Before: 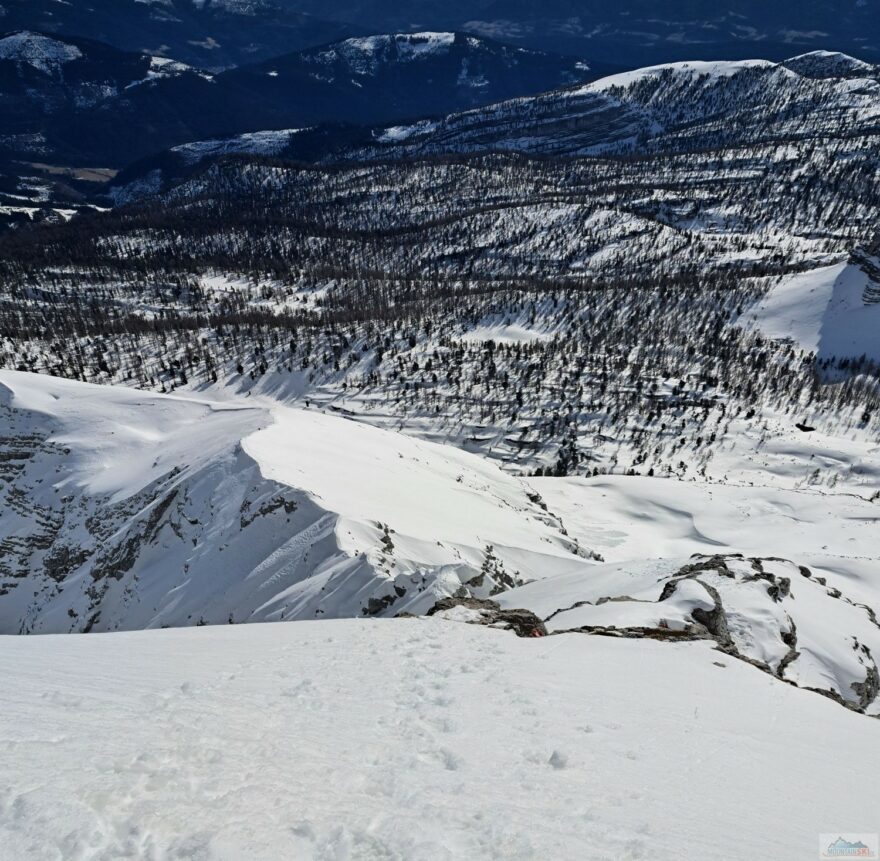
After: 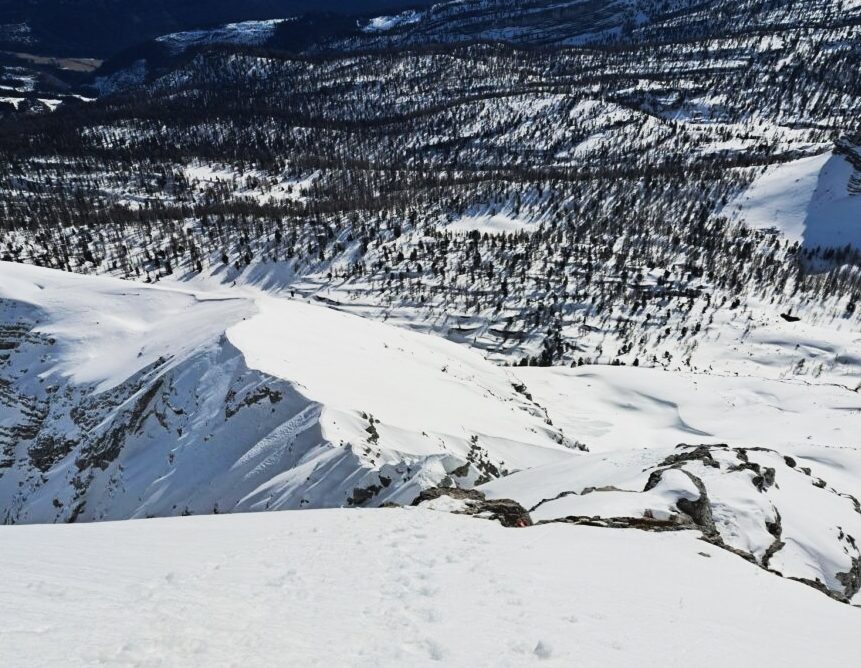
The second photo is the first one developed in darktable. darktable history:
exposure: exposure -0.266 EV, compensate highlight preservation false
tone curve: curves: ch0 [(0, 0.026) (0.172, 0.194) (0.398, 0.437) (0.469, 0.544) (0.612, 0.741) (0.845, 0.926) (1, 0.968)]; ch1 [(0, 0) (0.437, 0.453) (0.472, 0.467) (0.502, 0.502) (0.531, 0.537) (0.574, 0.583) (0.617, 0.64) (0.699, 0.749) (0.859, 0.919) (1, 1)]; ch2 [(0, 0) (0.33, 0.301) (0.421, 0.443) (0.476, 0.502) (0.511, 0.504) (0.553, 0.55) (0.595, 0.586) (0.664, 0.664) (1, 1)], preserve colors none
crop and rotate: left 1.831%, top 12.939%, right 0.307%, bottom 9.381%
